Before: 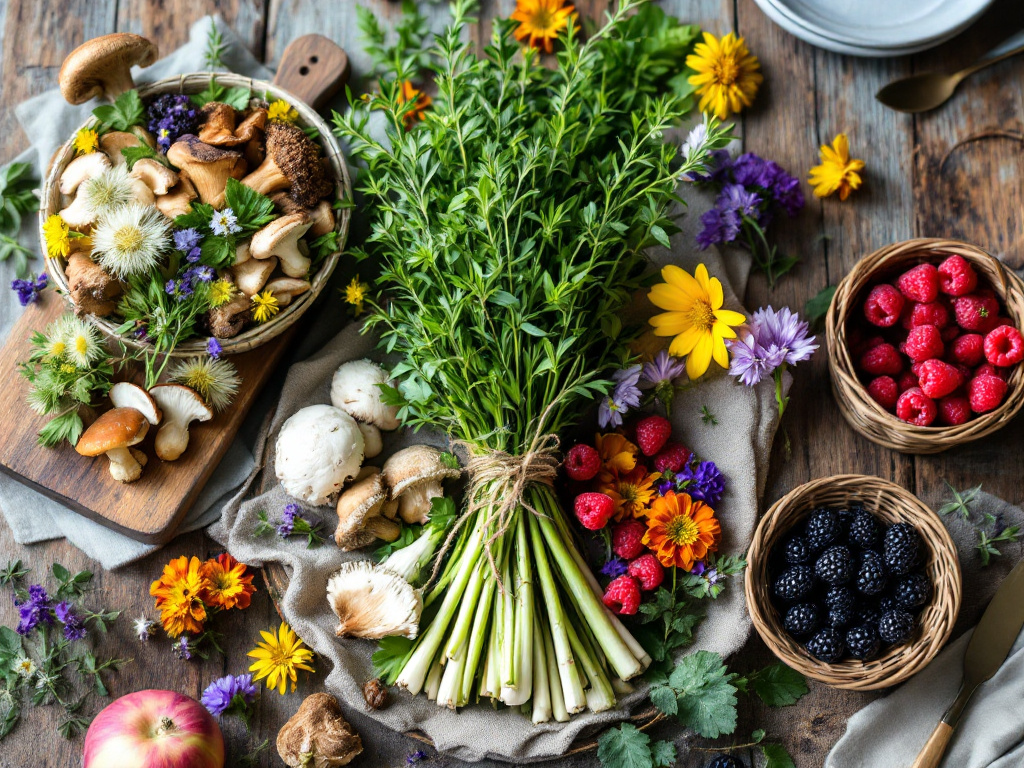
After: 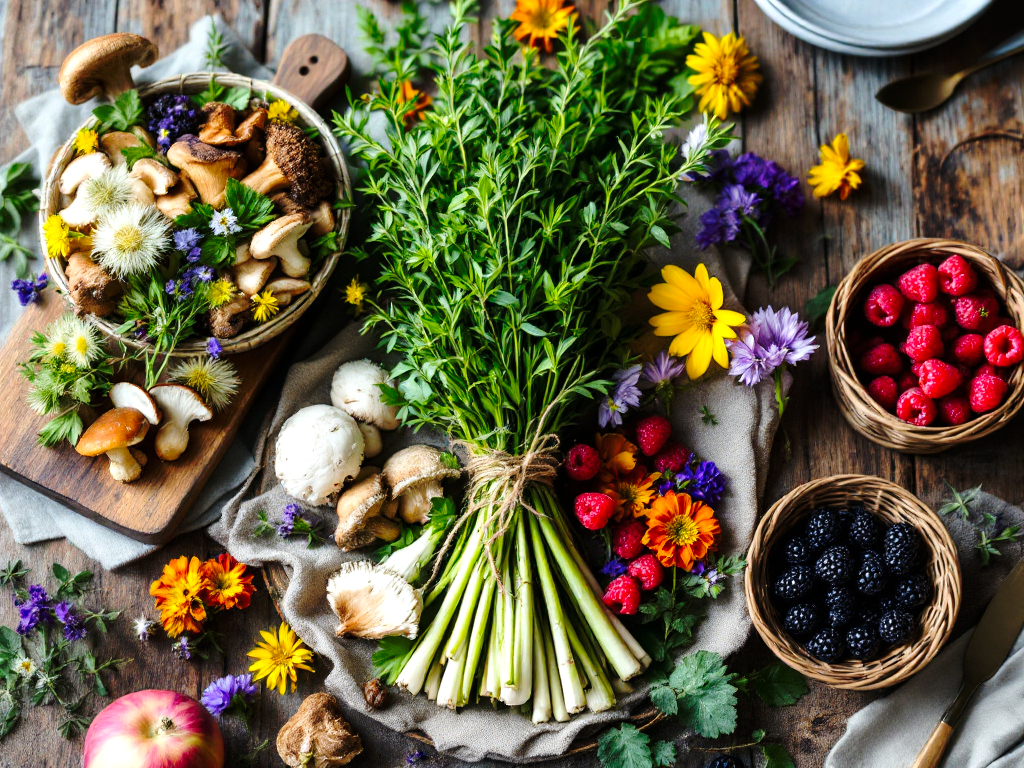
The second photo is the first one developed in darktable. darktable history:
exposure: exposure 0.161 EV, compensate highlight preservation false
base curve: curves: ch0 [(0, 0) (0.073, 0.04) (0.157, 0.139) (0.492, 0.492) (0.758, 0.758) (1, 1)], preserve colors none
